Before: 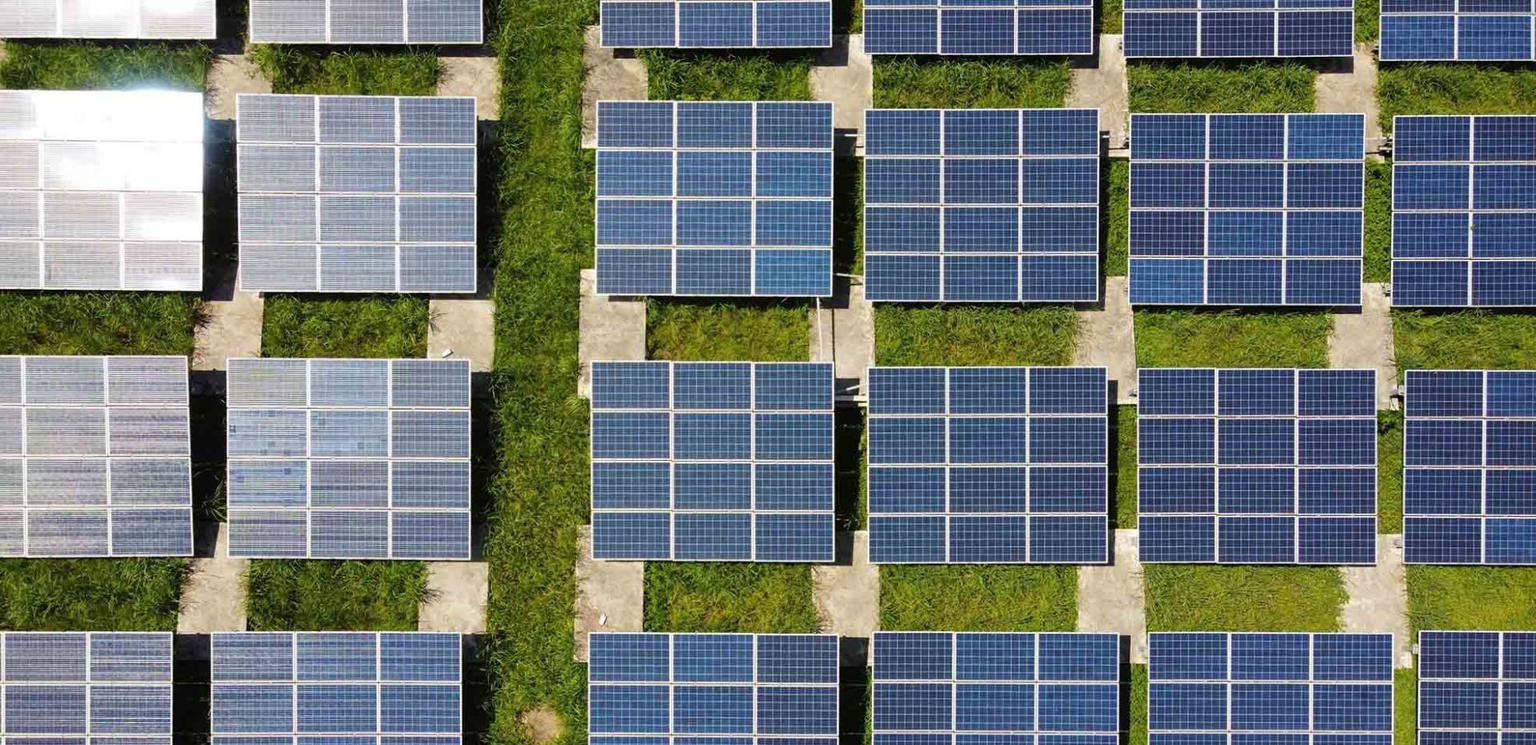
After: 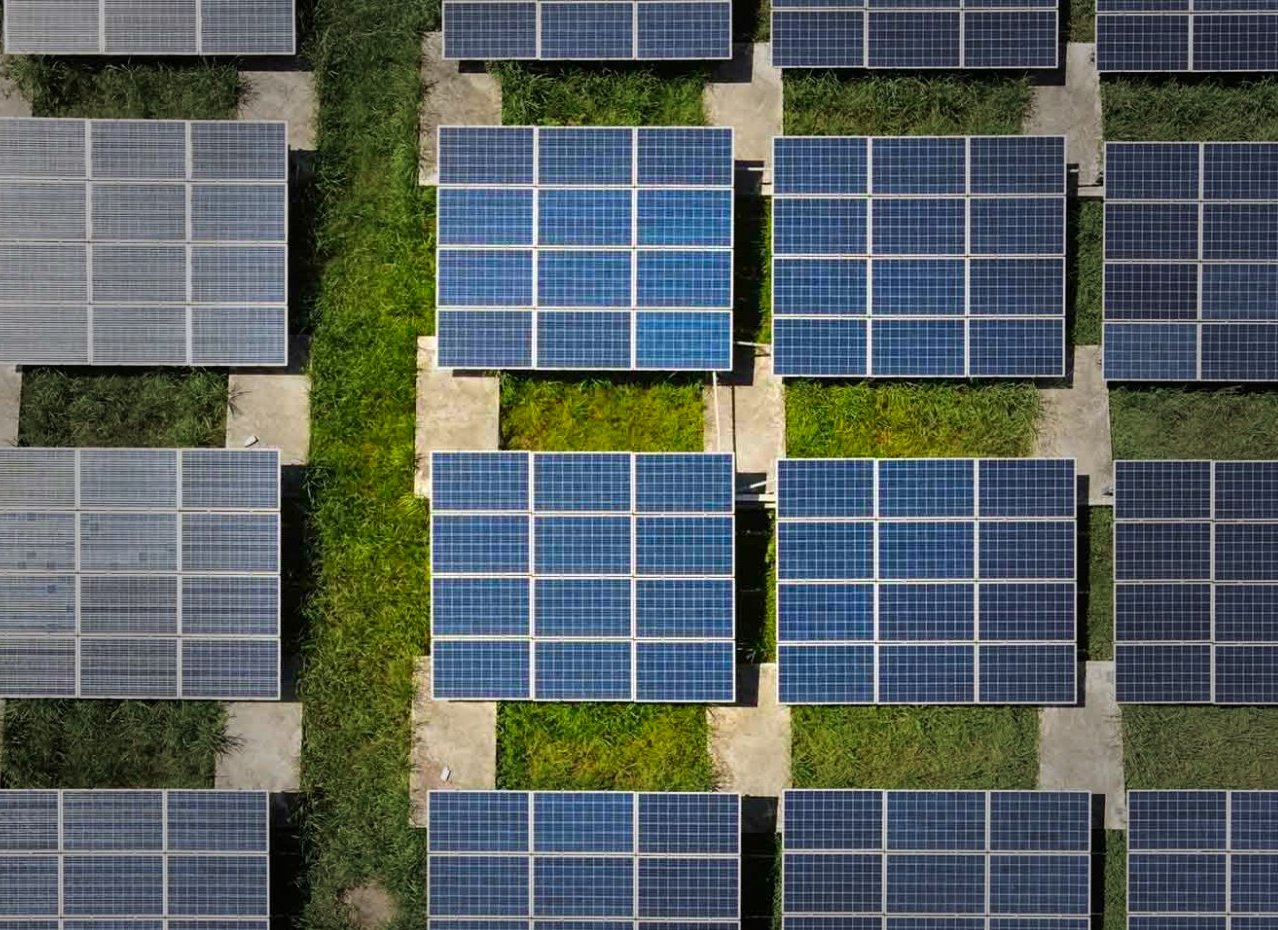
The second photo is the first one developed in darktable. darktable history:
crop and rotate: left 16.084%, right 17.329%
contrast brightness saturation: contrast 0.087, saturation 0.278
vignetting: fall-off start 40.52%, fall-off radius 40.21%
